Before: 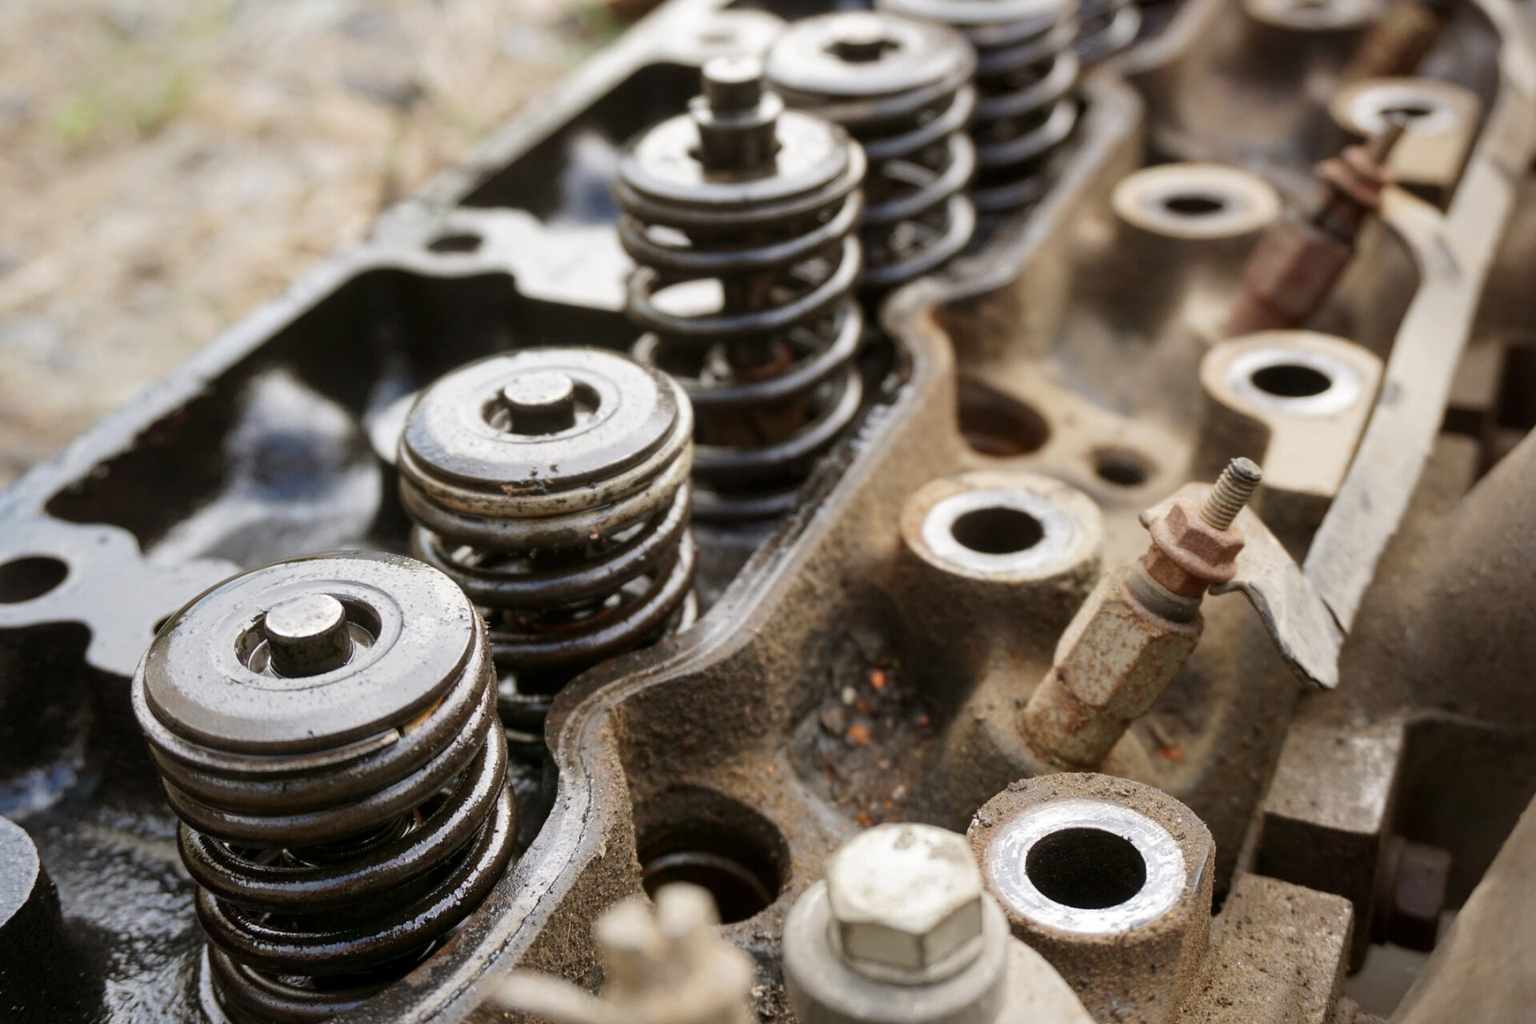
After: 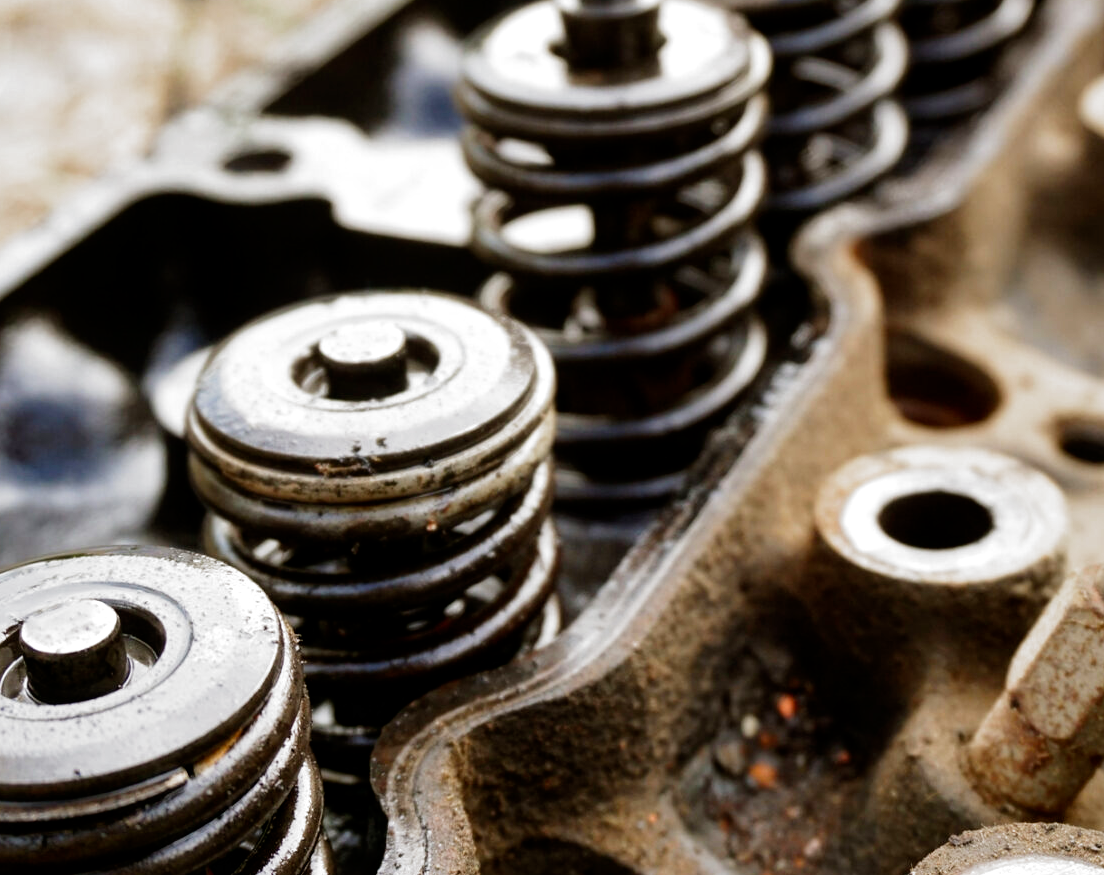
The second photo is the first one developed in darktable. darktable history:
filmic rgb: black relative exposure -8.21 EV, white relative exposure 2.2 EV, target white luminance 99.945%, hardness 7.13, latitude 74.99%, contrast 1.32, highlights saturation mix -2.61%, shadows ↔ highlights balance 30.62%, add noise in highlights 0.001, preserve chrominance no, color science v3 (2019), use custom middle-gray values true, contrast in highlights soft
crop: left 16.212%, top 11.19%, right 26.252%, bottom 20.409%
